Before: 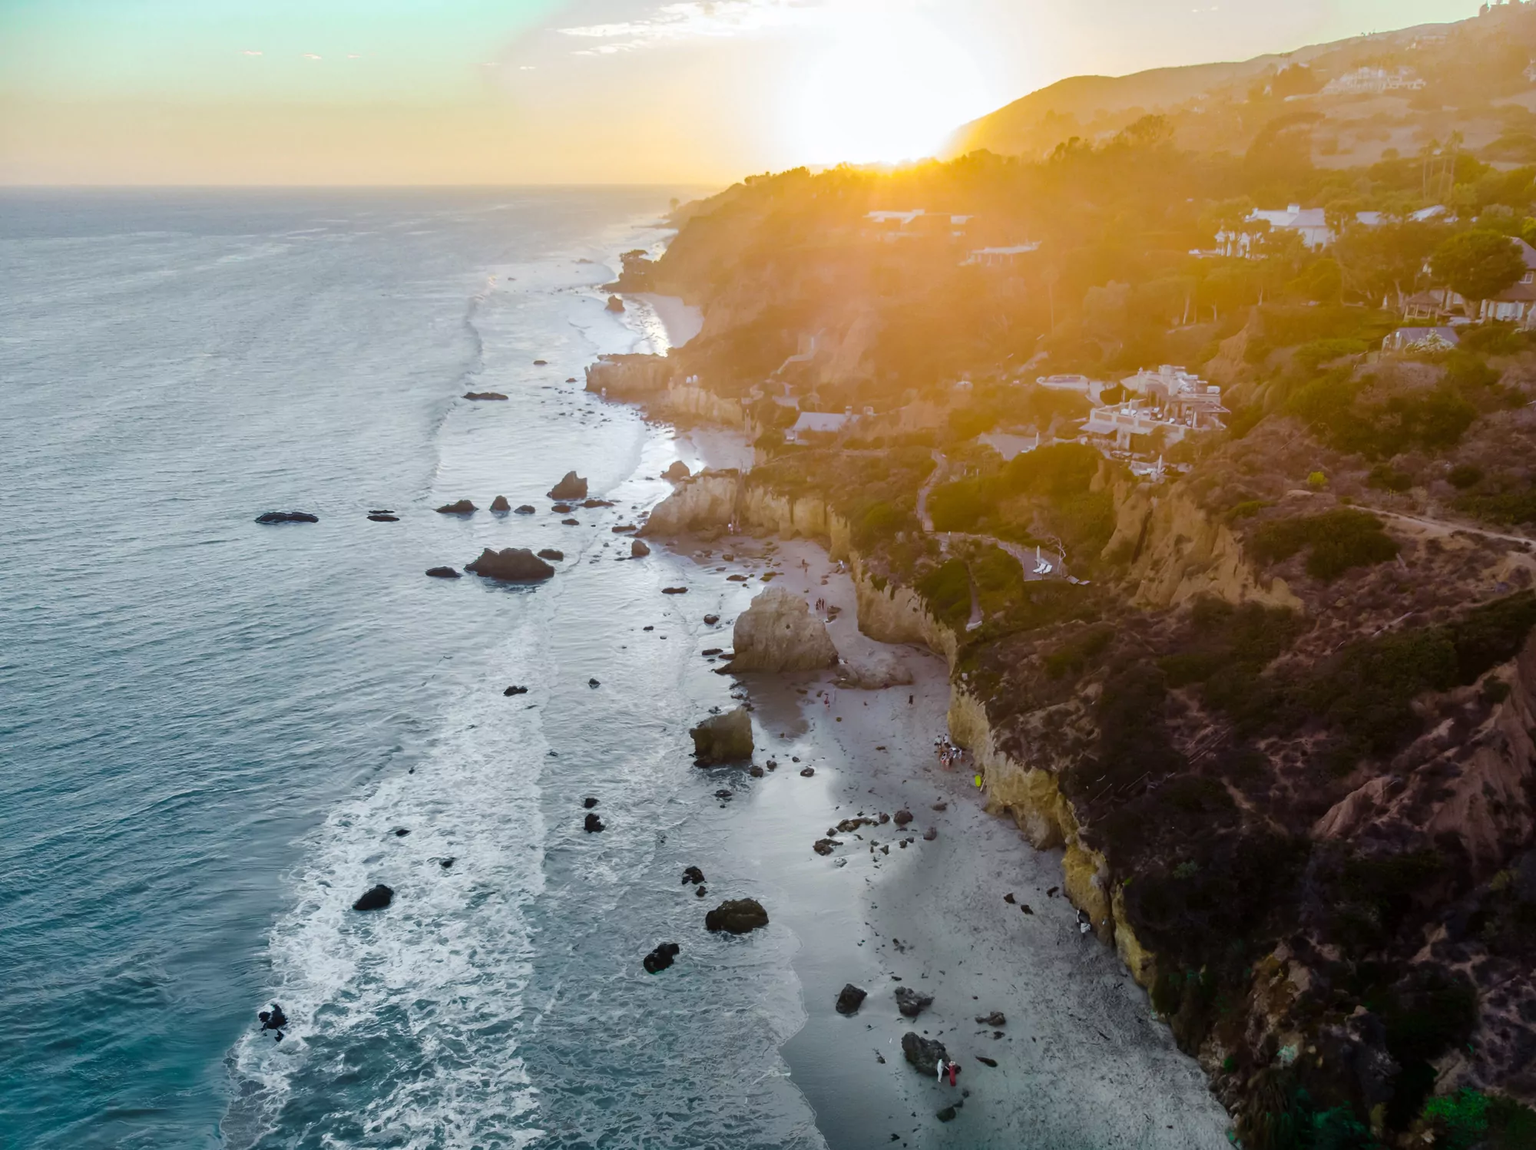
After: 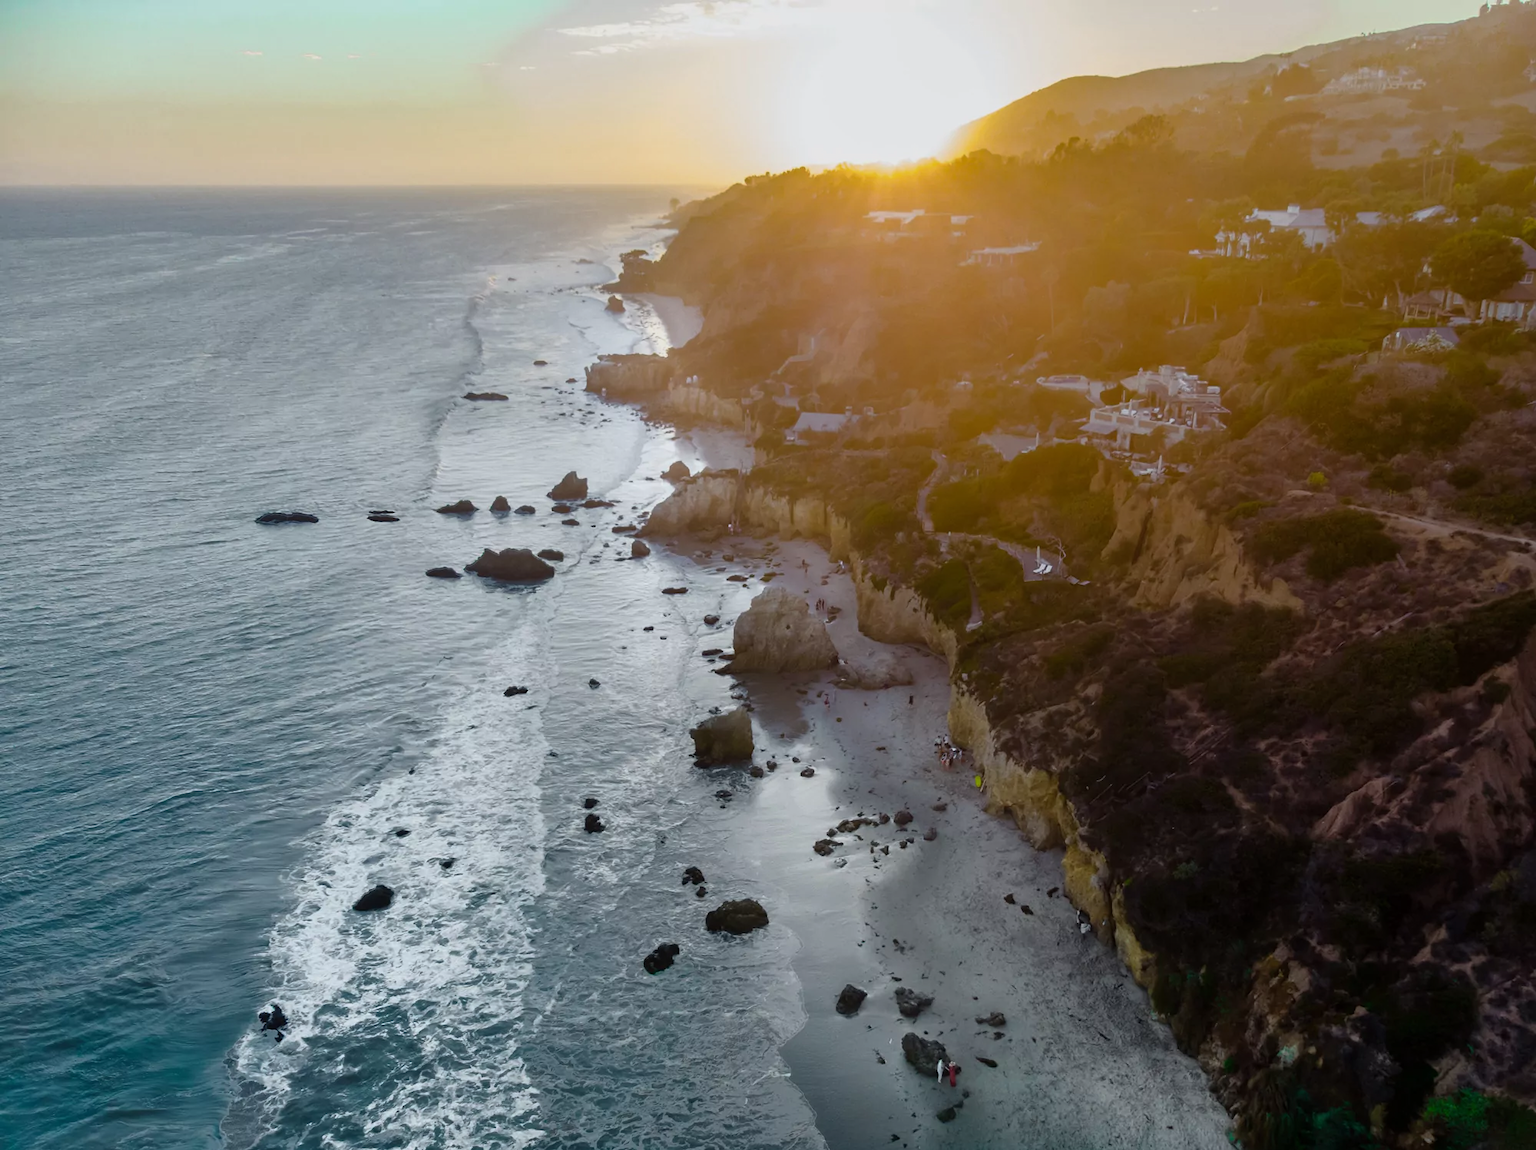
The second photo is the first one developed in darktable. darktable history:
base curve: curves: ch0 [(0, 0) (0.257, 0.25) (0.482, 0.586) (0.757, 0.871) (1, 1)]
graduated density: rotation 5.63°, offset 76.9
